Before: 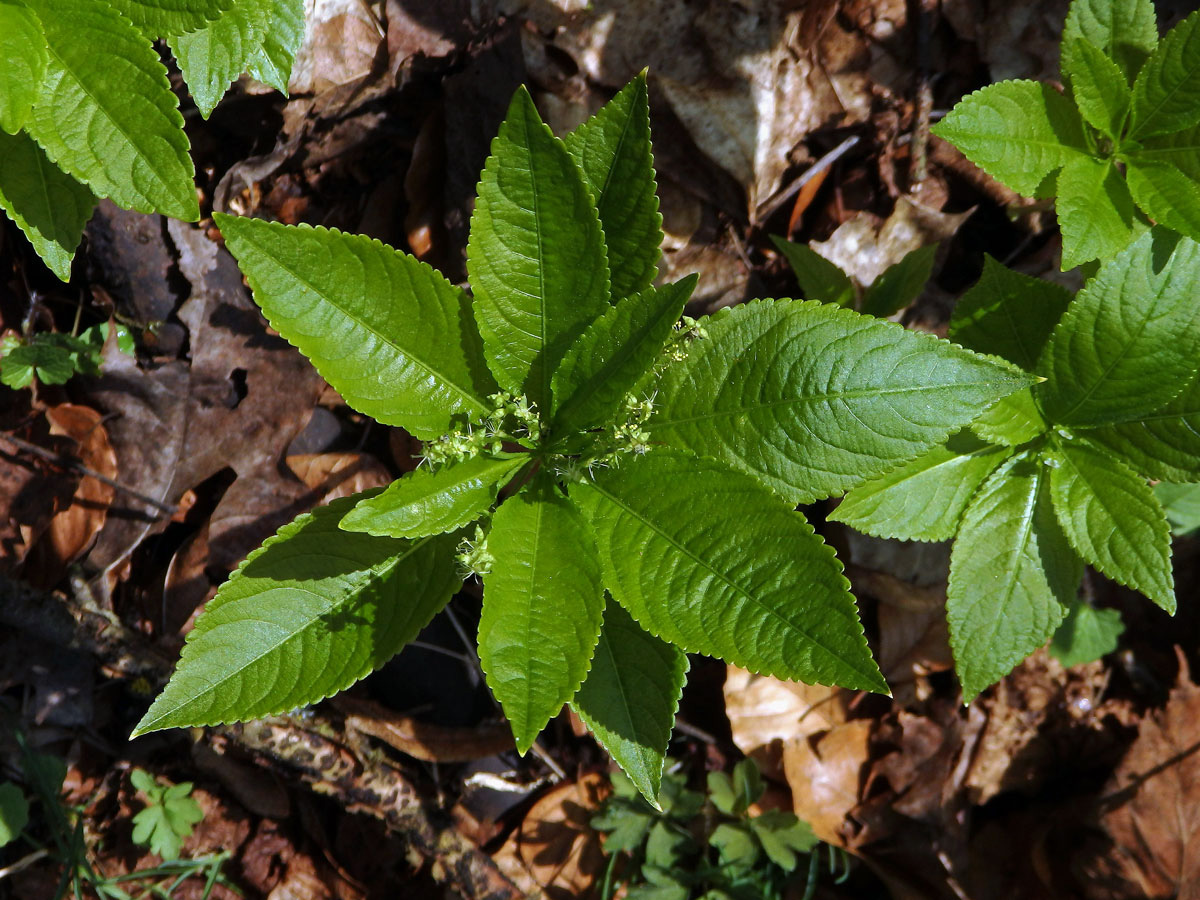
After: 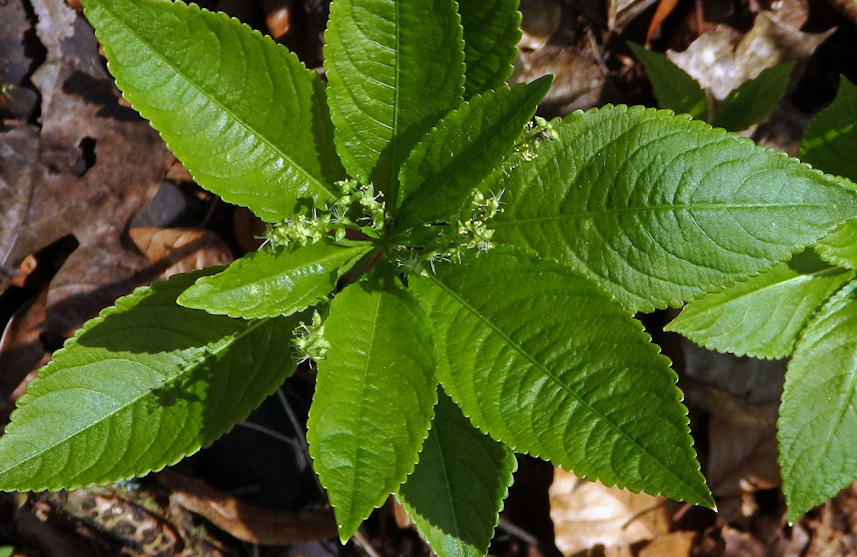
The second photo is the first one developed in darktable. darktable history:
crop and rotate: angle -4.06°, left 9.771%, top 20.478%, right 12.228%, bottom 11.831%
